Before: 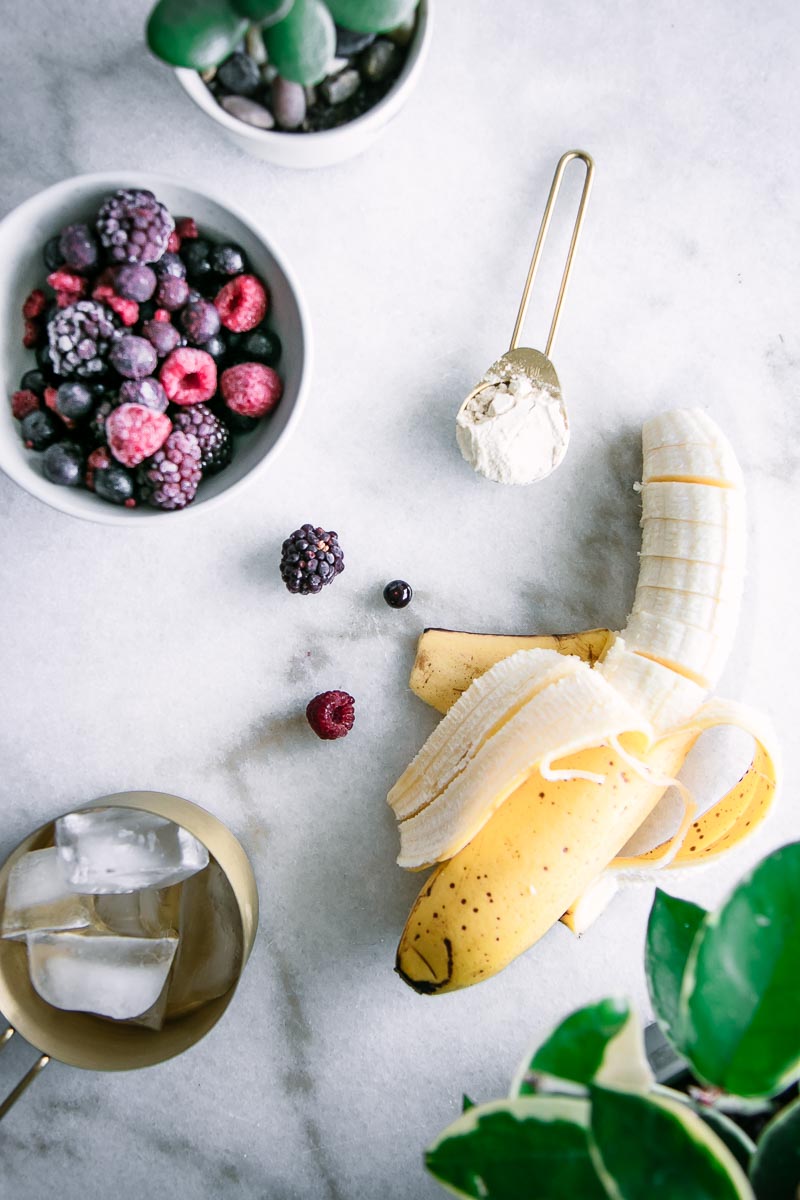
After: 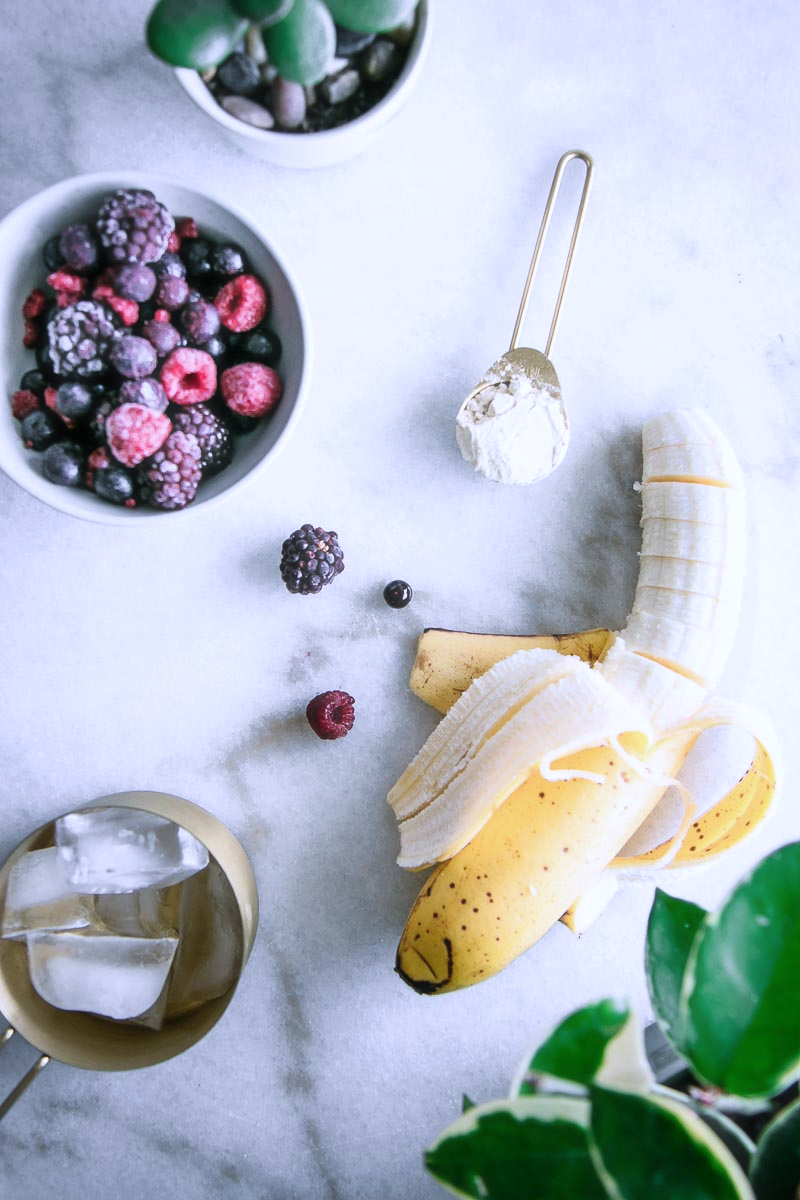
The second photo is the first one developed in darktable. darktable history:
white balance: red 0.967, blue 1.119, emerald 0.756
haze removal: strength -0.09, distance 0.358, compatibility mode true, adaptive false
